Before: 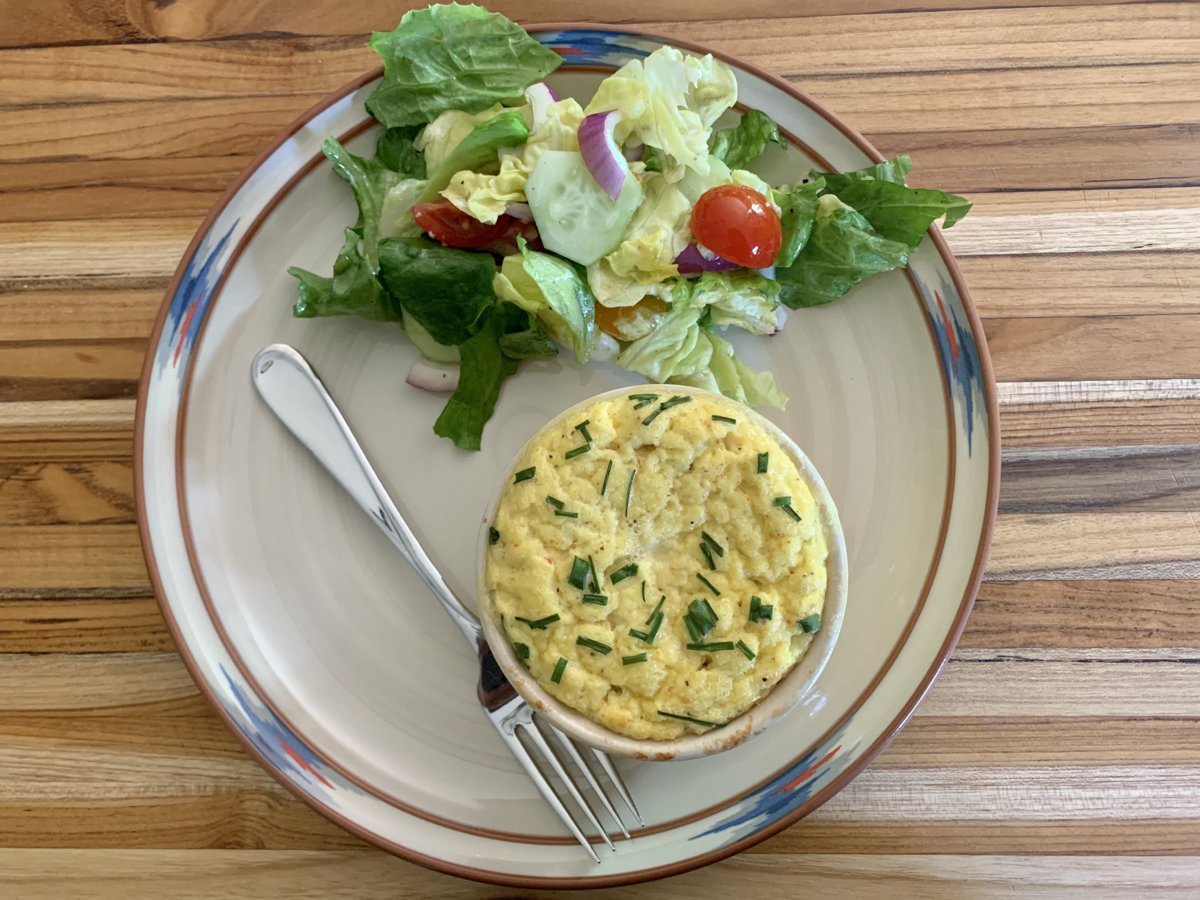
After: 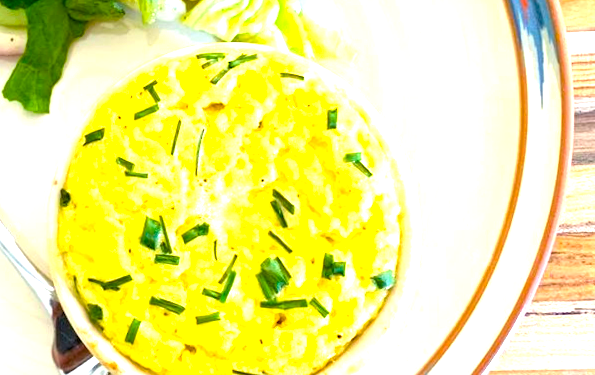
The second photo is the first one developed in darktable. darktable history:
exposure: exposure 1.5 EV, compensate highlight preservation false
rotate and perspective: rotation -1.32°, lens shift (horizontal) -0.031, crop left 0.015, crop right 0.985, crop top 0.047, crop bottom 0.982
crop: left 35.03%, top 36.625%, right 14.663%, bottom 20.057%
color balance rgb: perceptual saturation grading › global saturation 36%, perceptual brilliance grading › global brilliance 10%, global vibrance 20%
